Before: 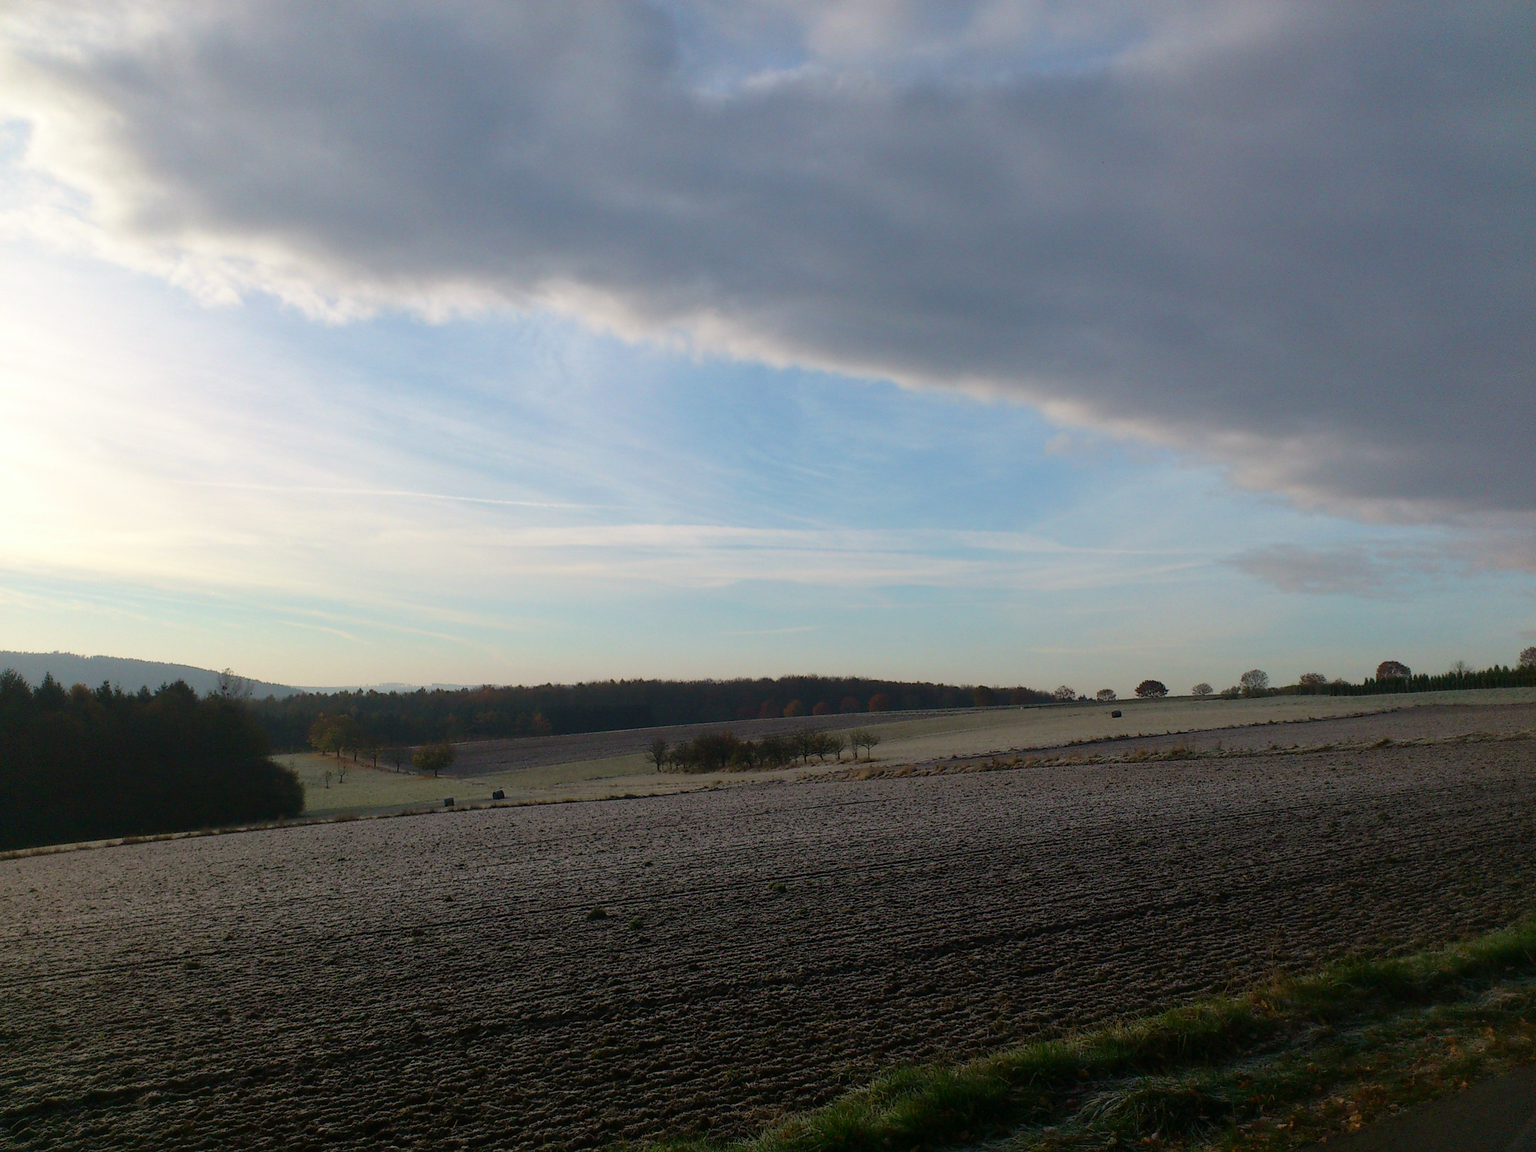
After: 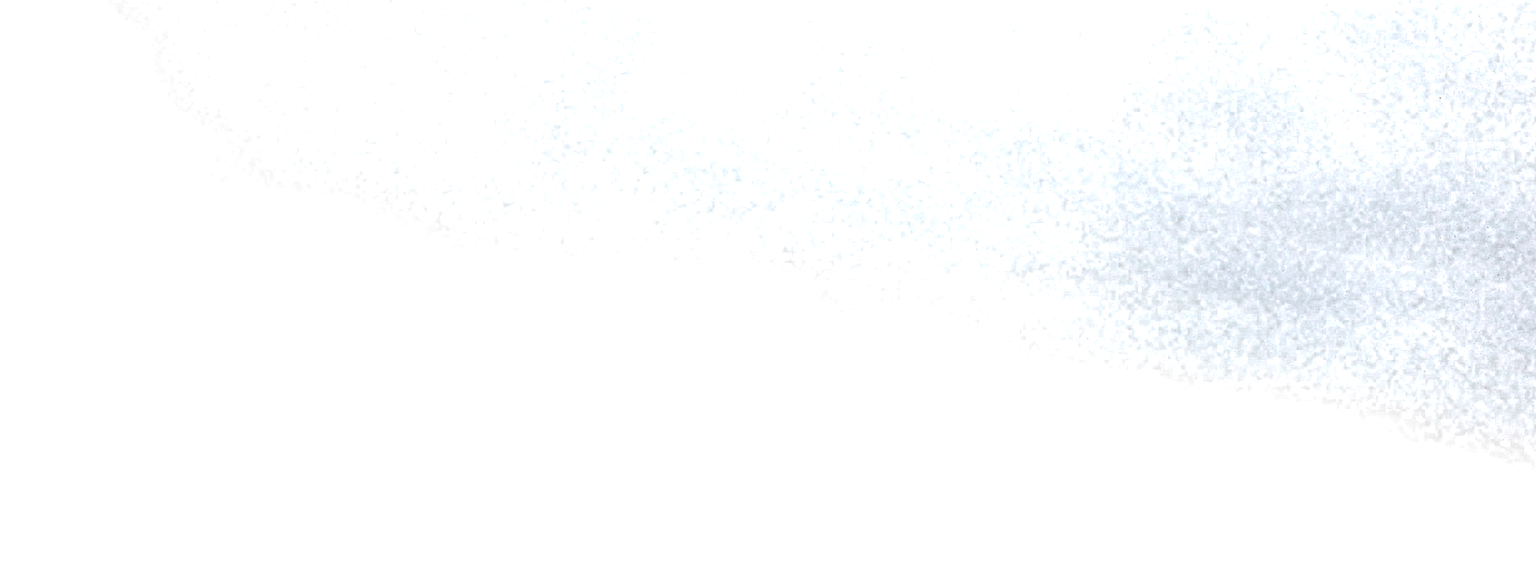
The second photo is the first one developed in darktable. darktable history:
color zones: curves: ch0 [(0, 0.613) (0.01, 0.613) (0.245, 0.448) (0.498, 0.529) (0.642, 0.665) (0.879, 0.777) (0.99, 0.613)]; ch1 [(0, 0.272) (0.219, 0.127) (0.724, 0.346)], mix 101.81%
contrast brightness saturation: contrast 0.313, brightness -0.078, saturation 0.173
crop: left 0.531%, top 7.643%, right 23.402%, bottom 54.187%
local contrast: on, module defaults
exposure: black level correction 0, exposure 1 EV, compensate highlight preservation false
